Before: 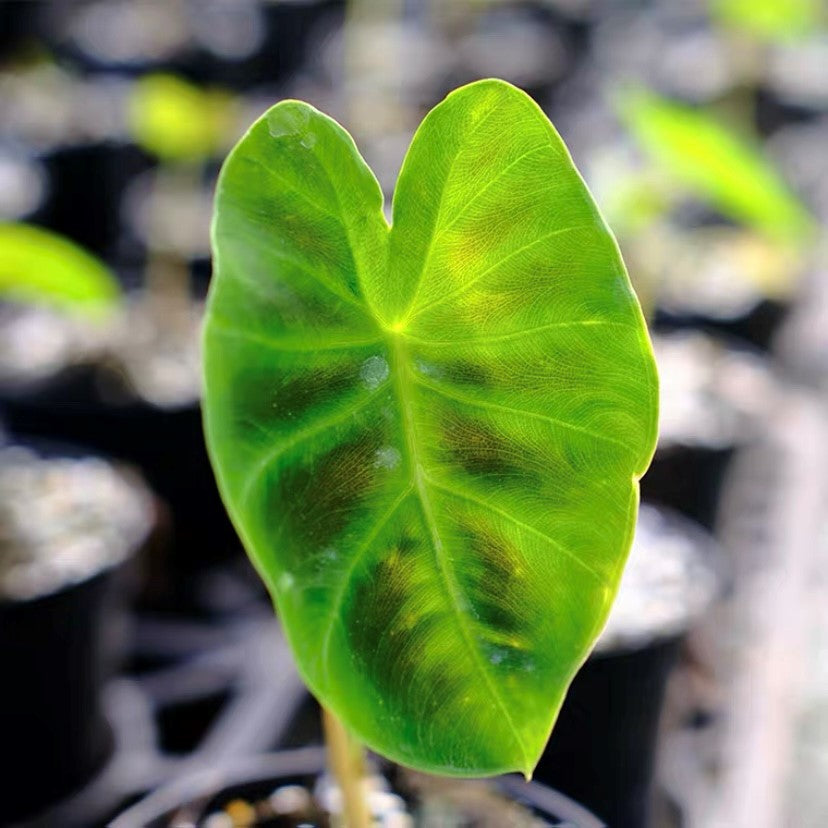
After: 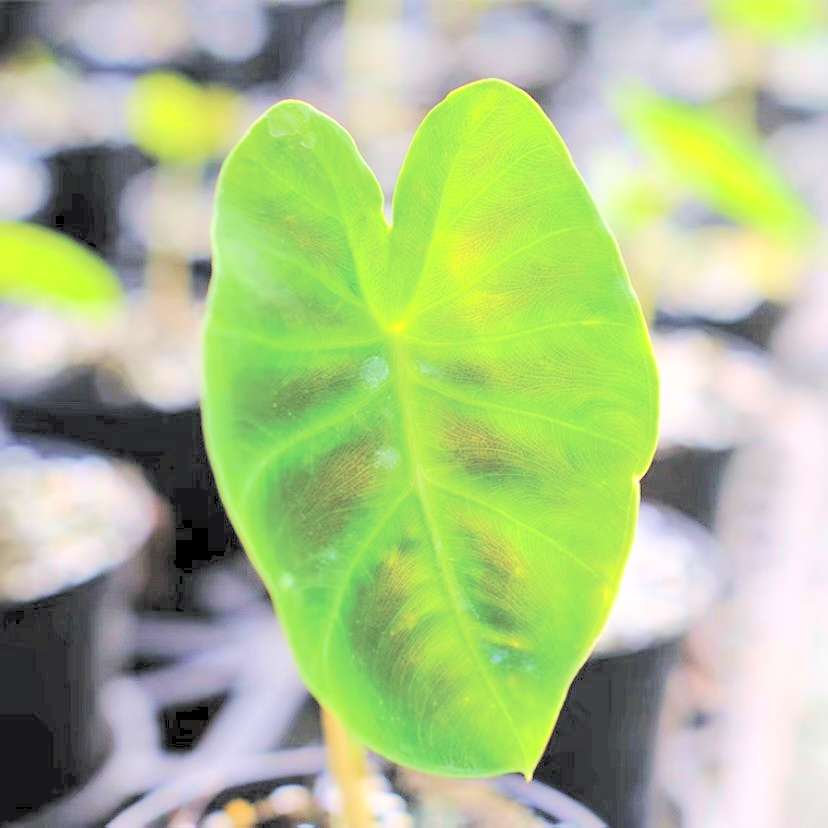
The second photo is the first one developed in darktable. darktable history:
velvia: on, module defaults
contrast brightness saturation: brightness 0.984
